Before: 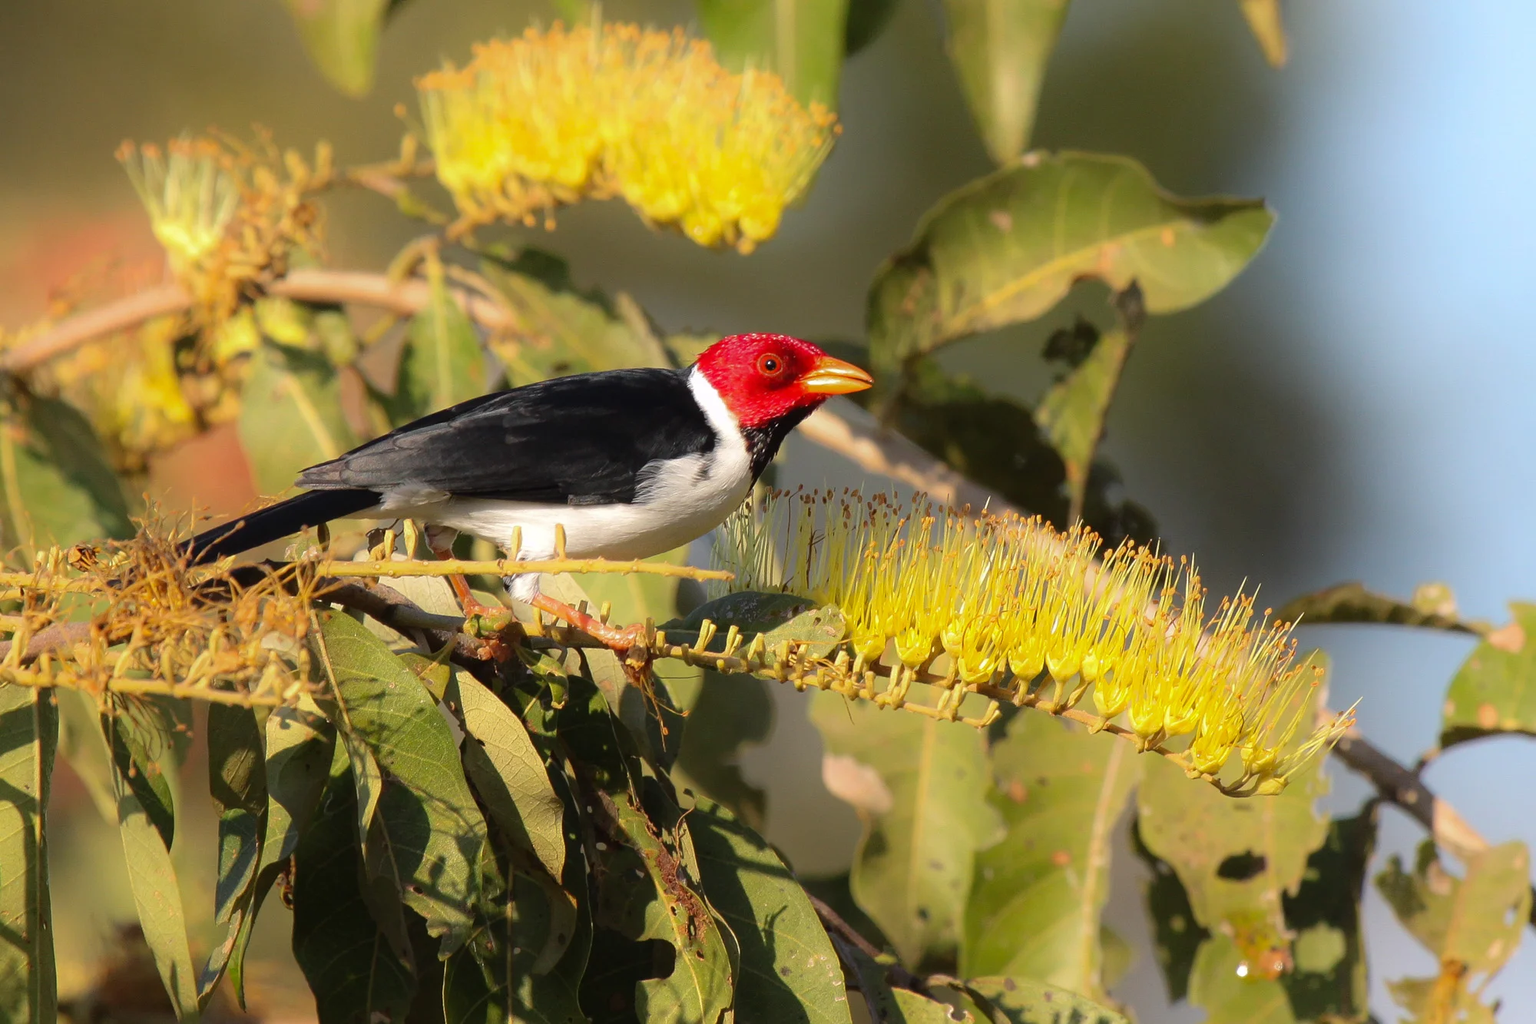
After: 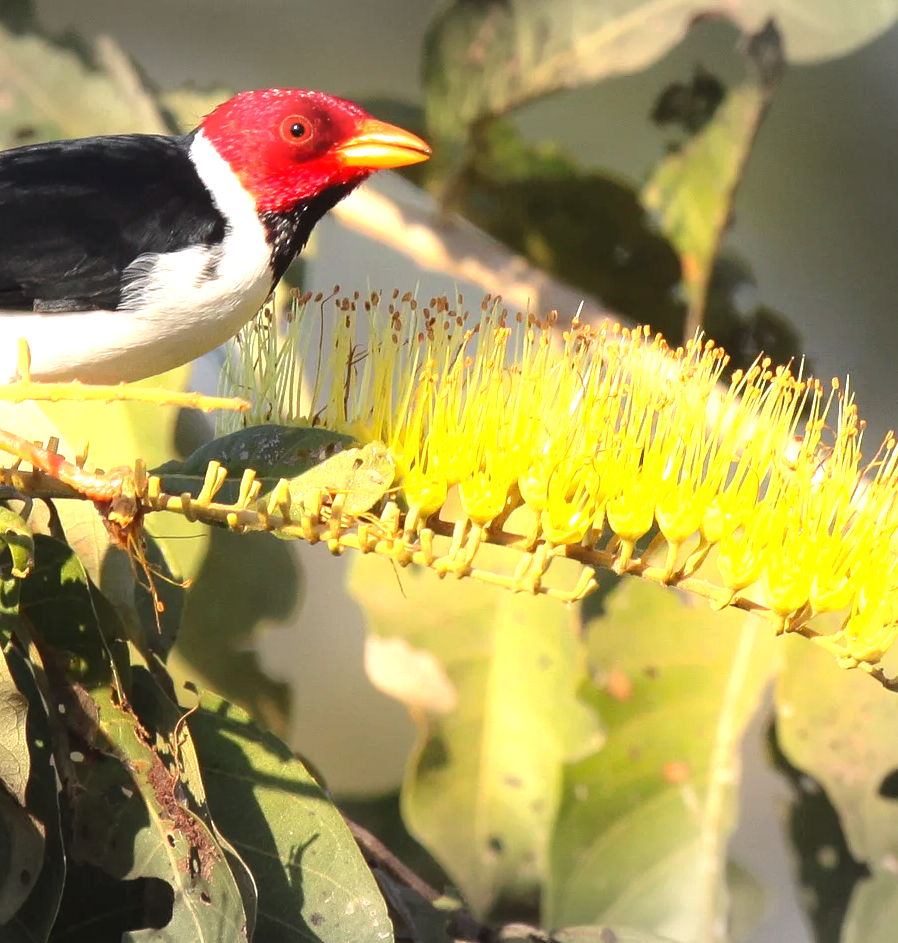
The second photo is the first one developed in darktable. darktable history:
tone equalizer: edges refinement/feathering 500, mask exposure compensation -1.57 EV, preserve details no
exposure: black level correction 0, exposure 1.103 EV, compensate highlight preservation false
crop: left 35.312%, top 25.885%, right 19.742%, bottom 3.356%
vignetting: fall-off start 100.21%, brightness -0.285, width/height ratio 1.323, unbound false
